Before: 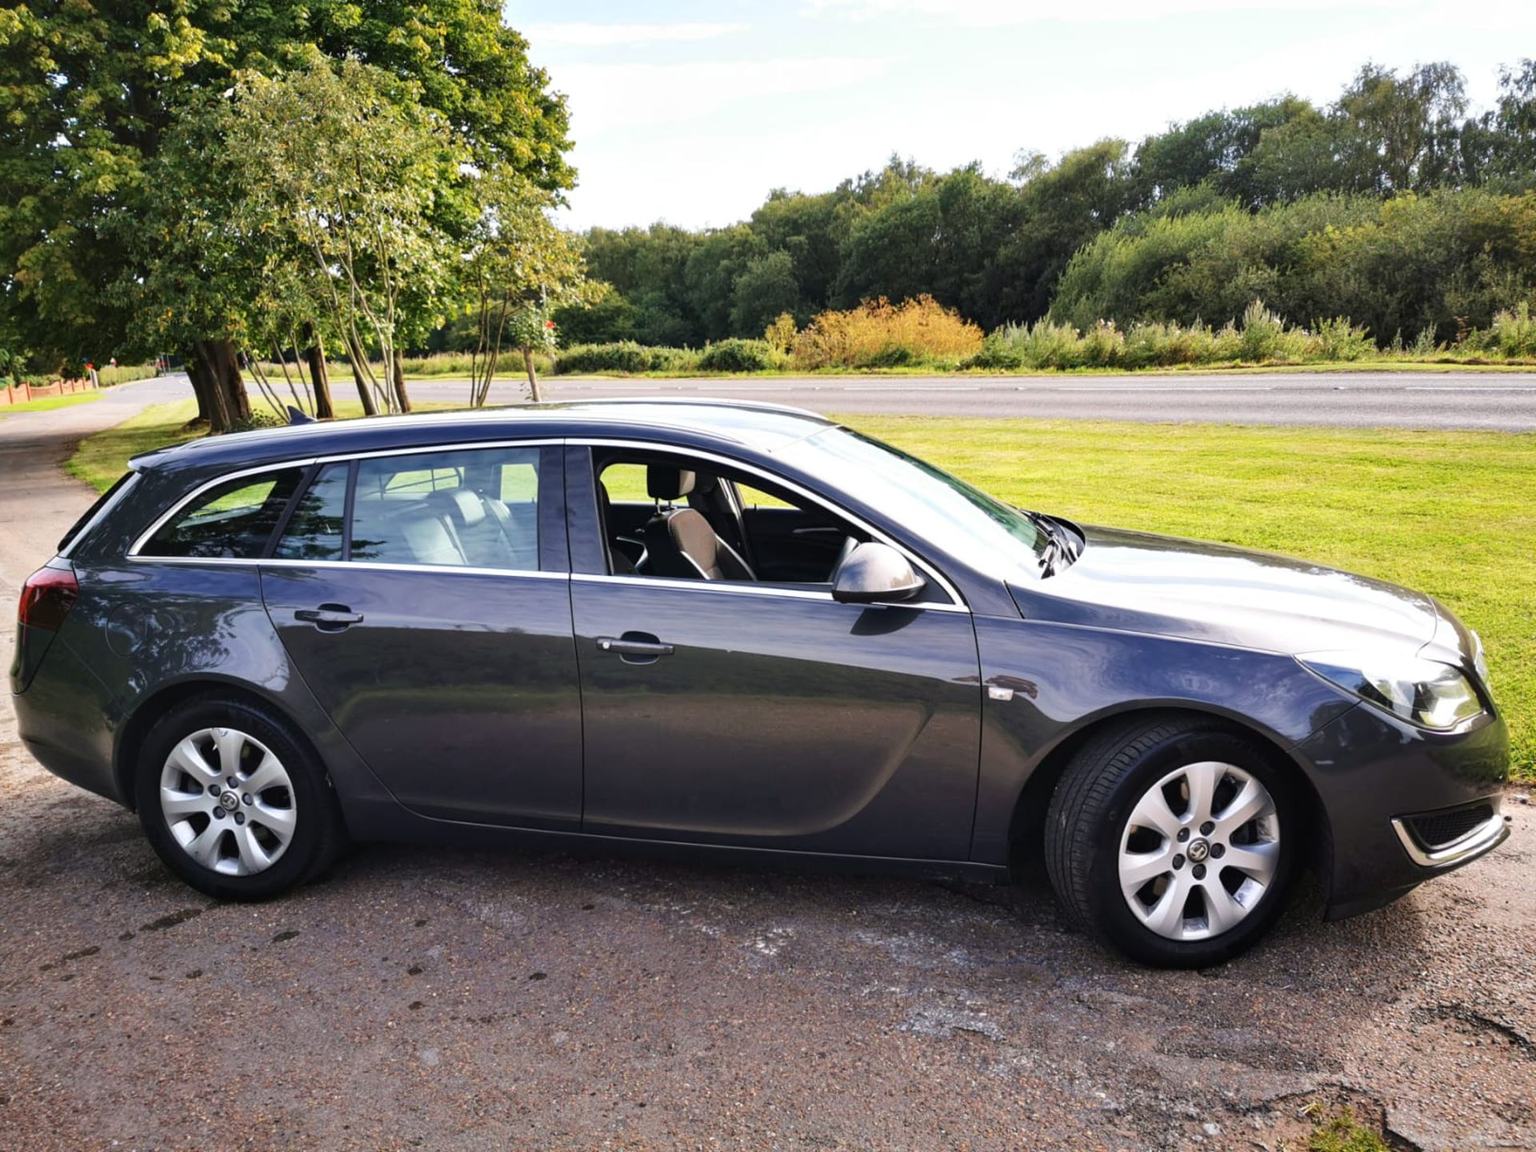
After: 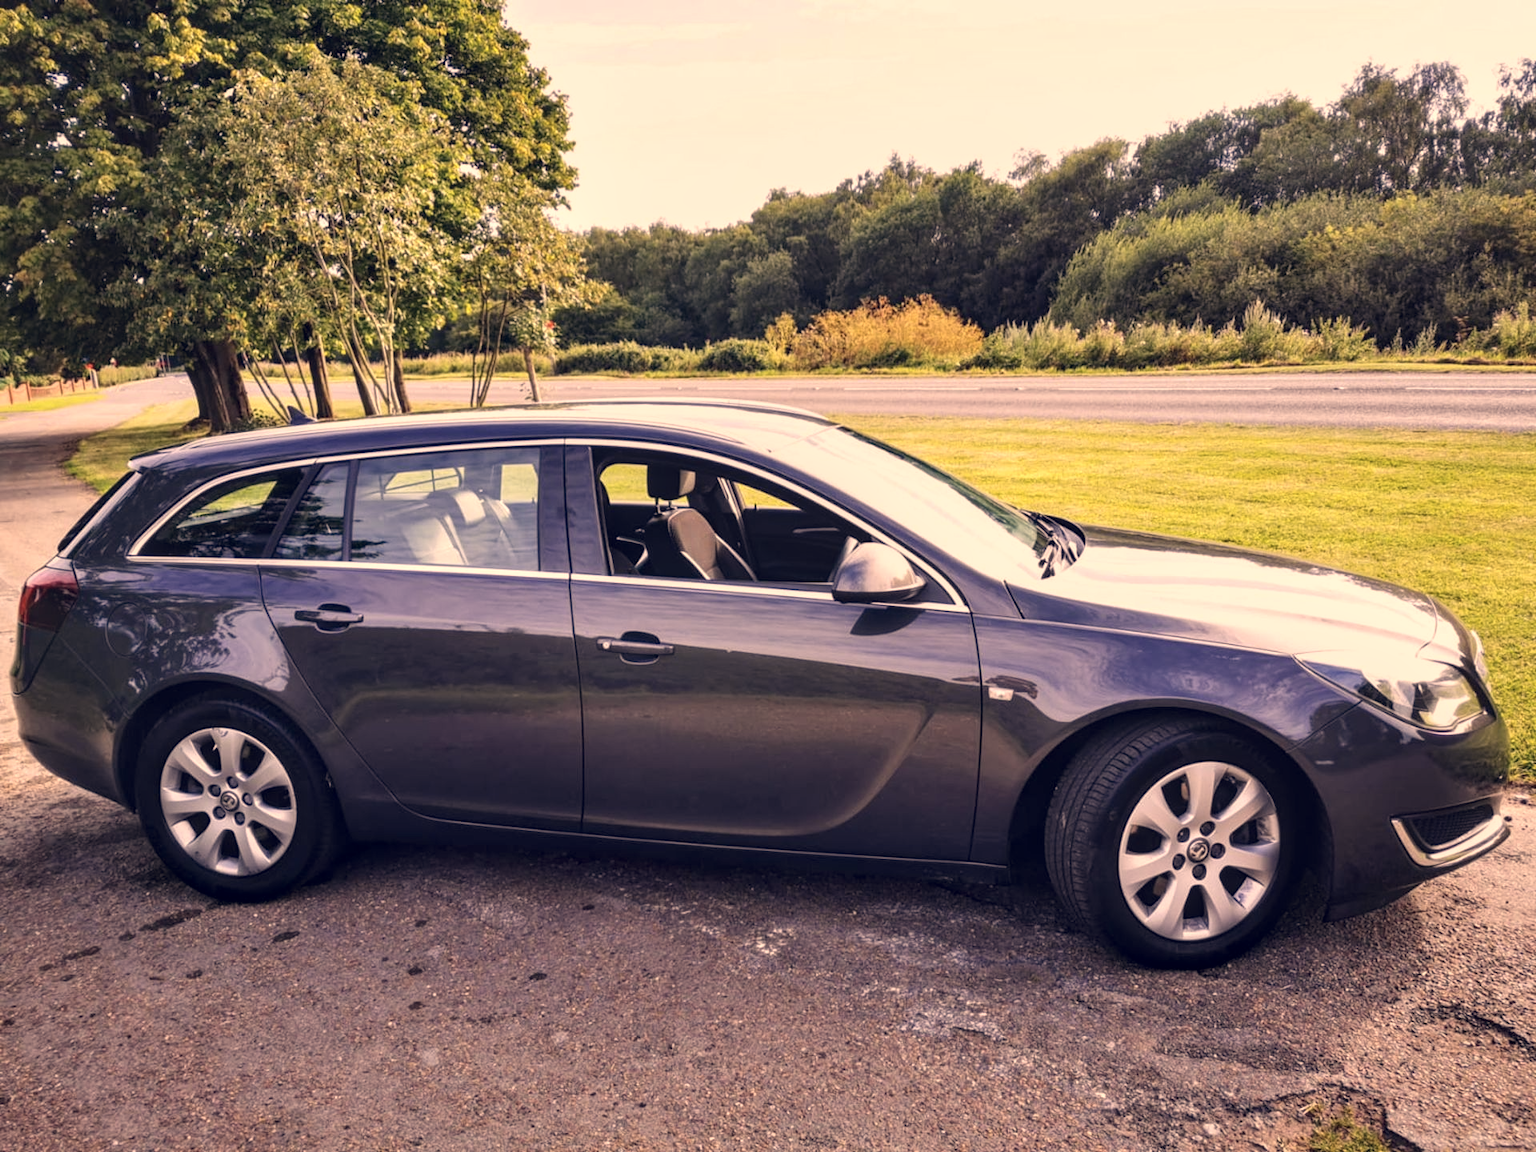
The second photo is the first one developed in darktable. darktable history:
color correction: highlights a* 20.09, highlights b* 28.09, shadows a* 3.37, shadows b* -17.06, saturation 0.756
local contrast: on, module defaults
